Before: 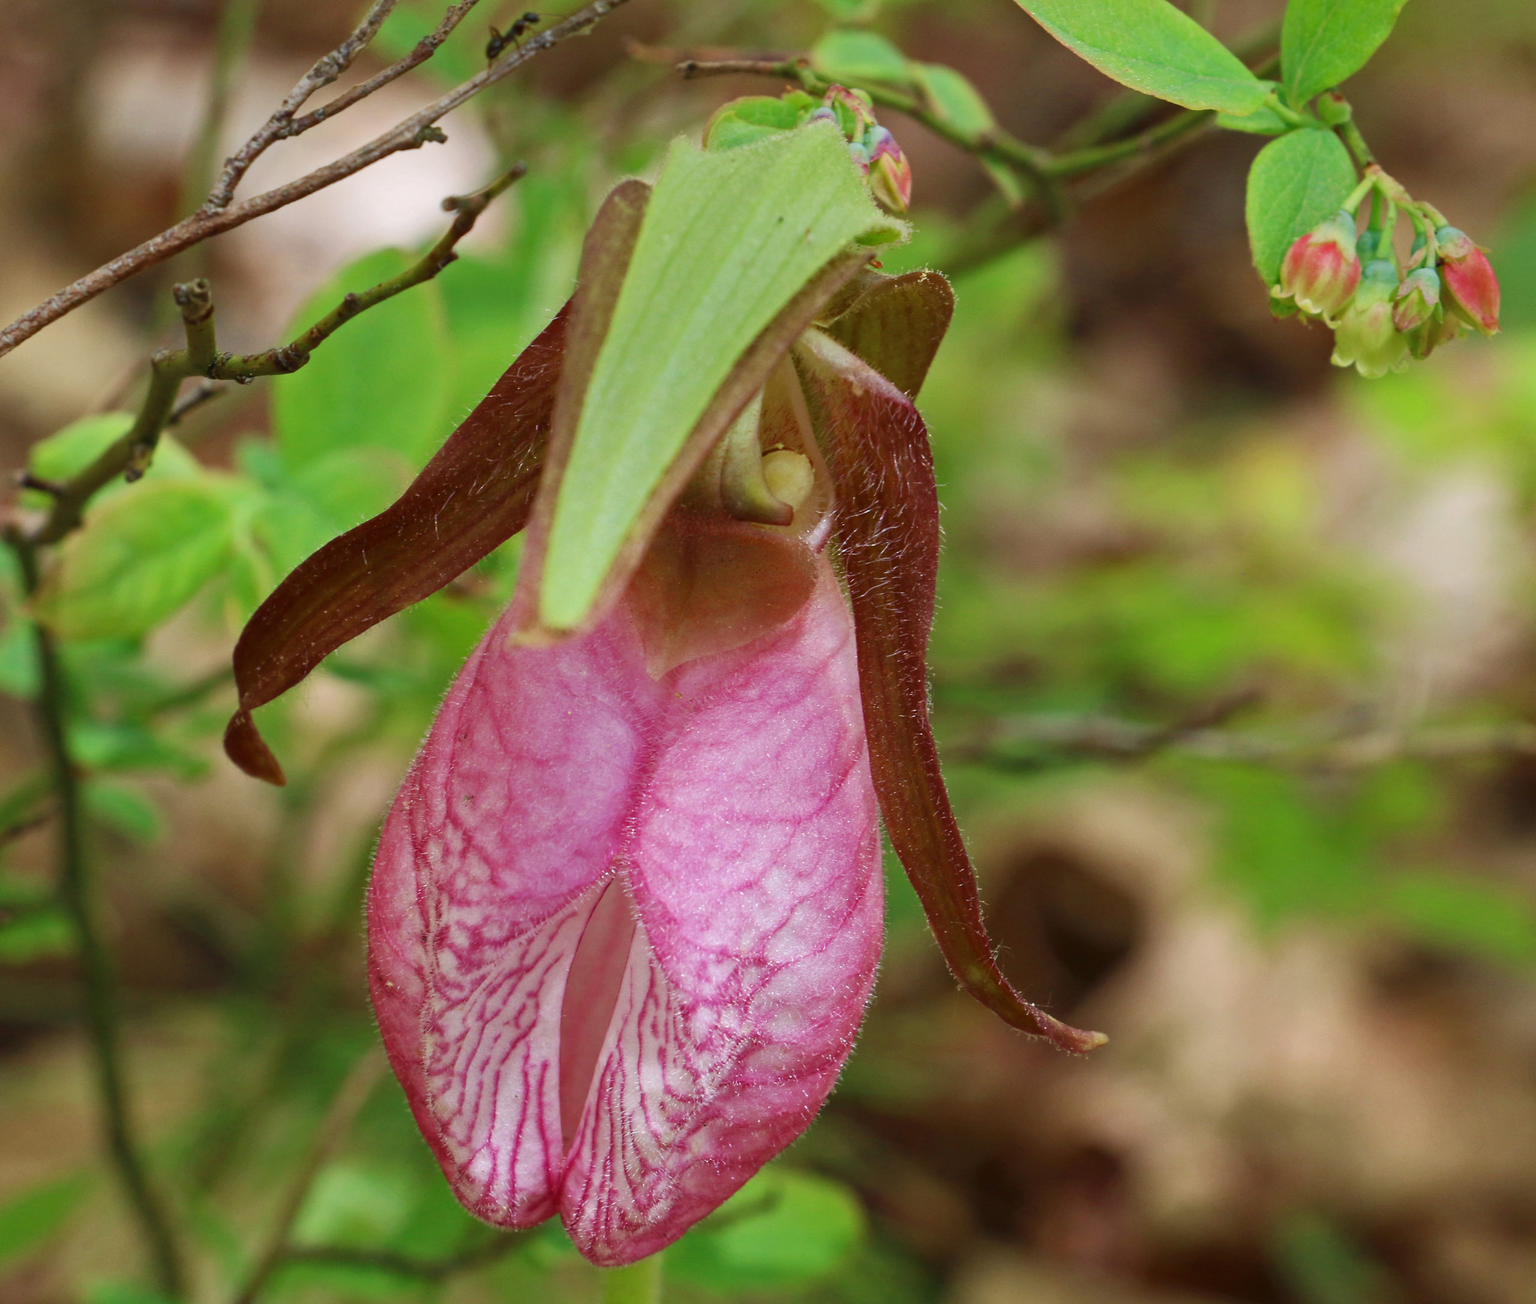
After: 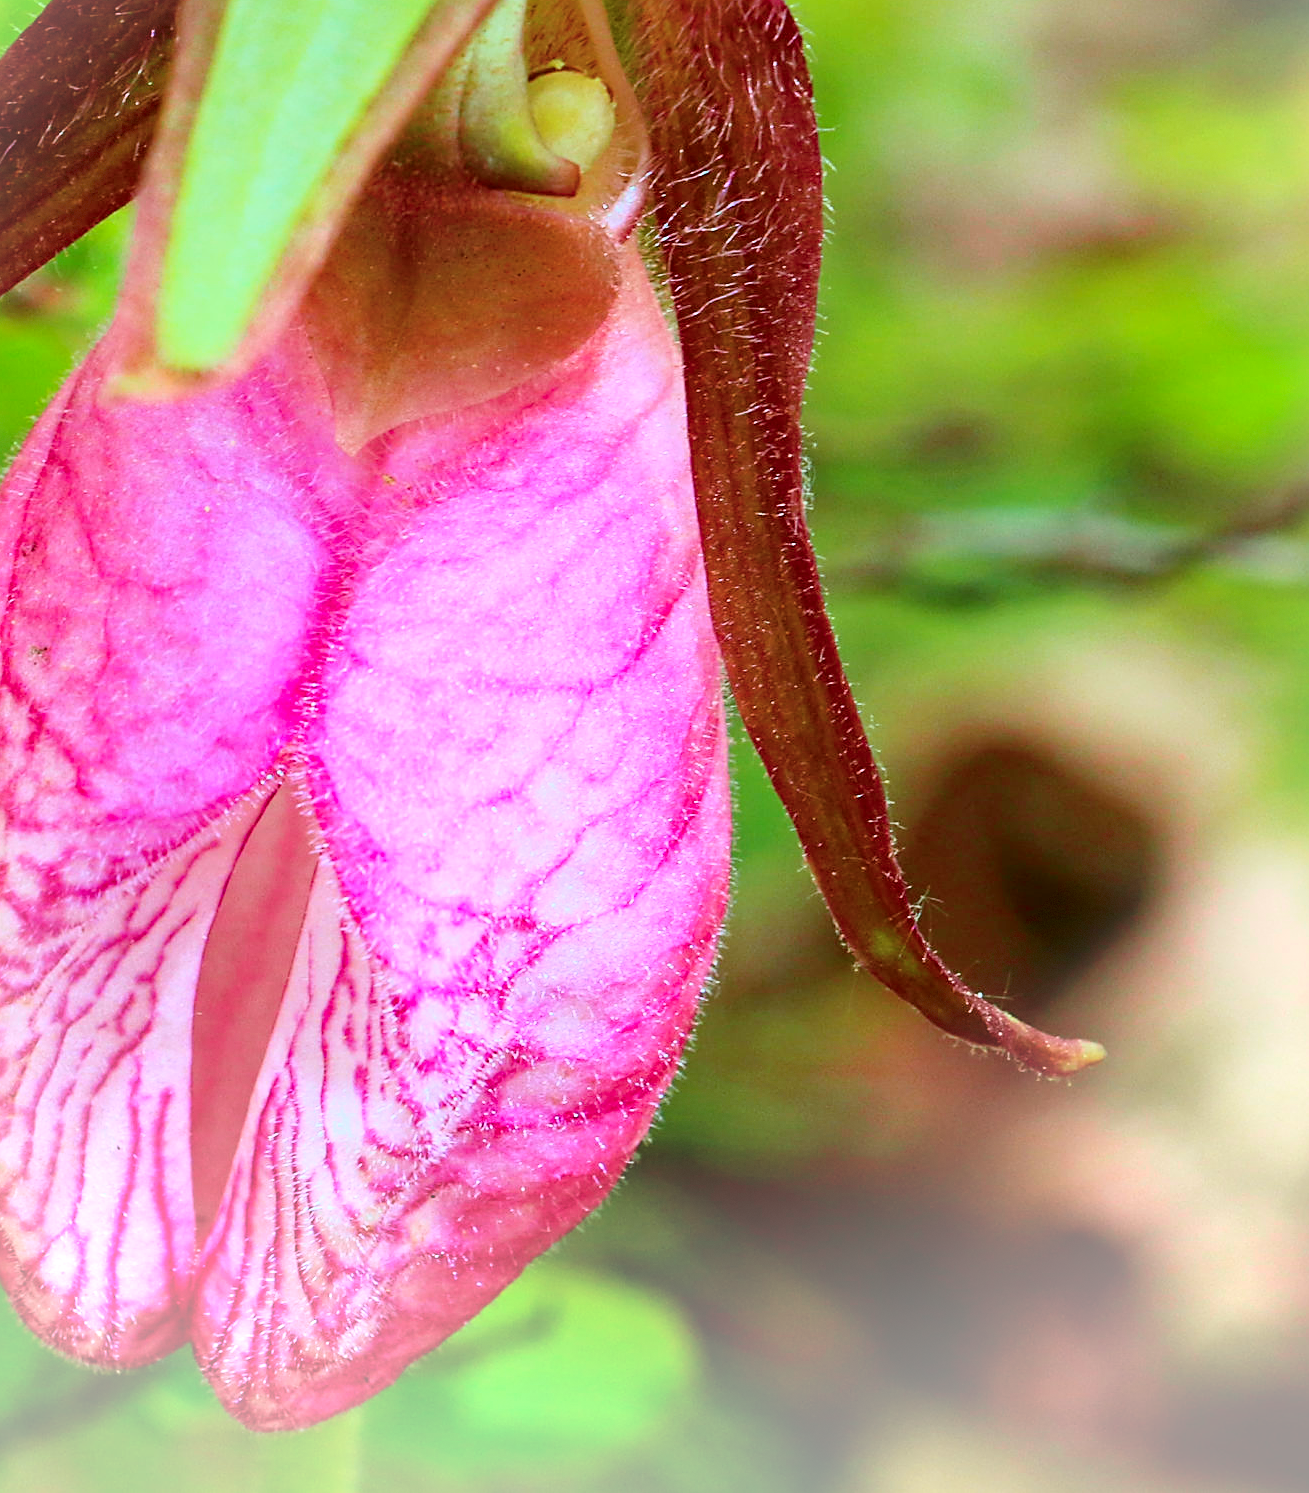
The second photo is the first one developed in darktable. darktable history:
color balance rgb: shadows lift › chroma 2.057%, shadows lift › hue 219.37°, linear chroma grading › global chroma 9.152%, perceptual saturation grading › global saturation 29.452%
crop and rotate: left 29.011%, top 31.291%, right 19.829%
tone curve: curves: ch0 [(0, 0.021) (0.049, 0.044) (0.152, 0.14) (0.328, 0.377) (0.473, 0.543) (0.641, 0.705) (0.85, 0.894) (1, 0.969)]; ch1 [(0, 0) (0.302, 0.331) (0.427, 0.433) (0.472, 0.47) (0.502, 0.503) (0.527, 0.524) (0.564, 0.591) (0.602, 0.632) (0.677, 0.701) (0.859, 0.885) (1, 1)]; ch2 [(0, 0) (0.33, 0.301) (0.447, 0.44) (0.487, 0.496) (0.502, 0.516) (0.535, 0.563) (0.565, 0.6) (0.618, 0.629) (1, 1)], color space Lab, independent channels, preserve colors none
contrast brightness saturation: contrast 0.196, brightness 0.169, saturation 0.221
color correction: highlights a* -8.97, highlights b* -23.78
vignetting: fall-off radius 61.08%, brightness 0.299, saturation -0.002, center (-0.053, -0.355), dithering 8-bit output
sharpen: on, module defaults
